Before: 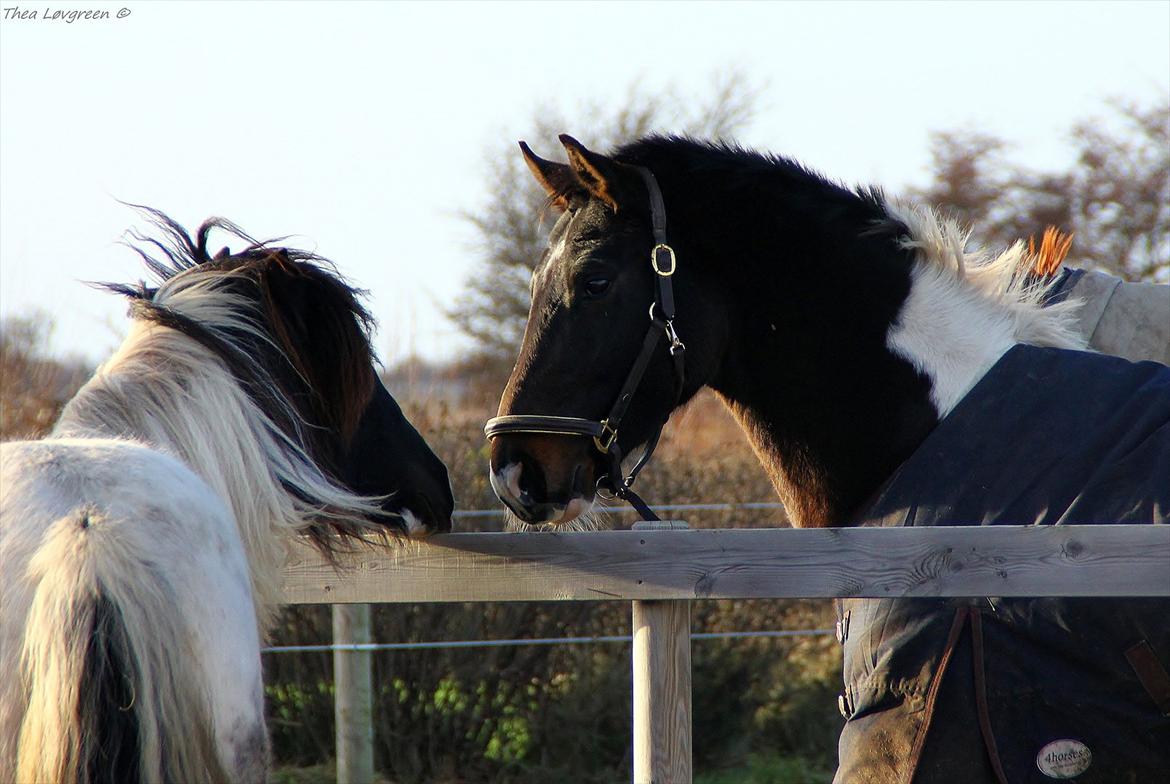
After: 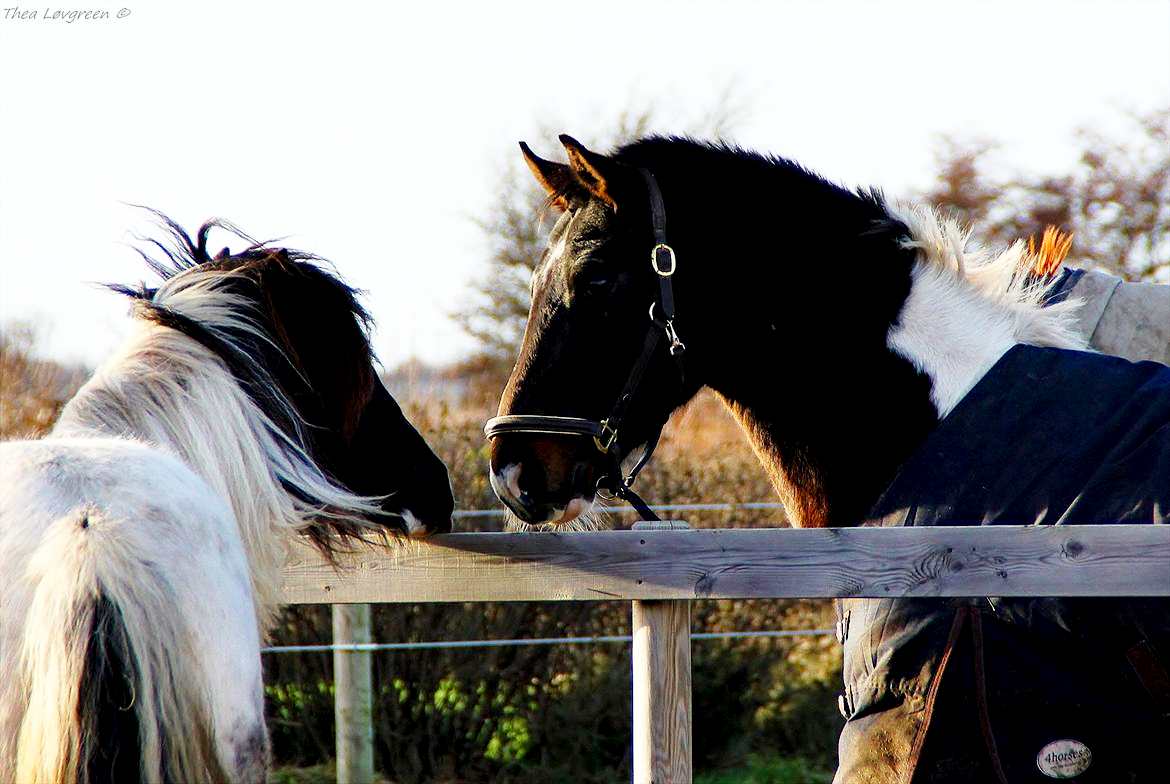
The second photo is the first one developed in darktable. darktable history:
haze removal: compatibility mode true, adaptive false
exposure: black level correction 0.007, compensate exposure bias true, compensate highlight preservation false
base curve: curves: ch0 [(0, 0) (0.028, 0.03) (0.121, 0.232) (0.46, 0.748) (0.859, 0.968) (1, 1)], preserve colors none
